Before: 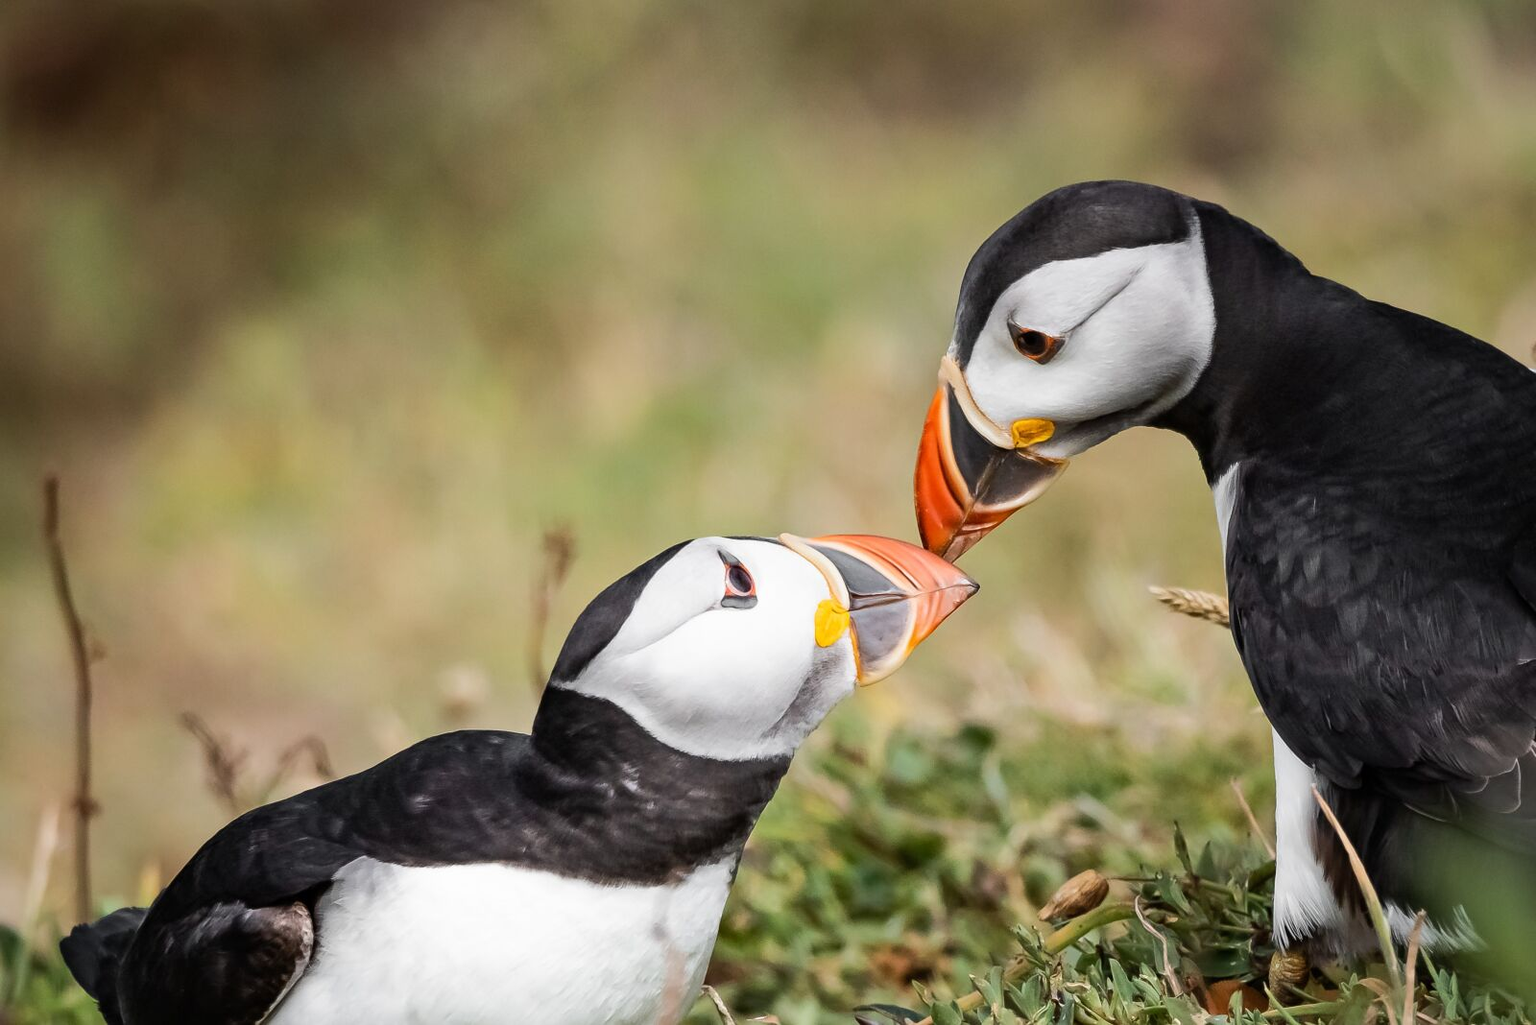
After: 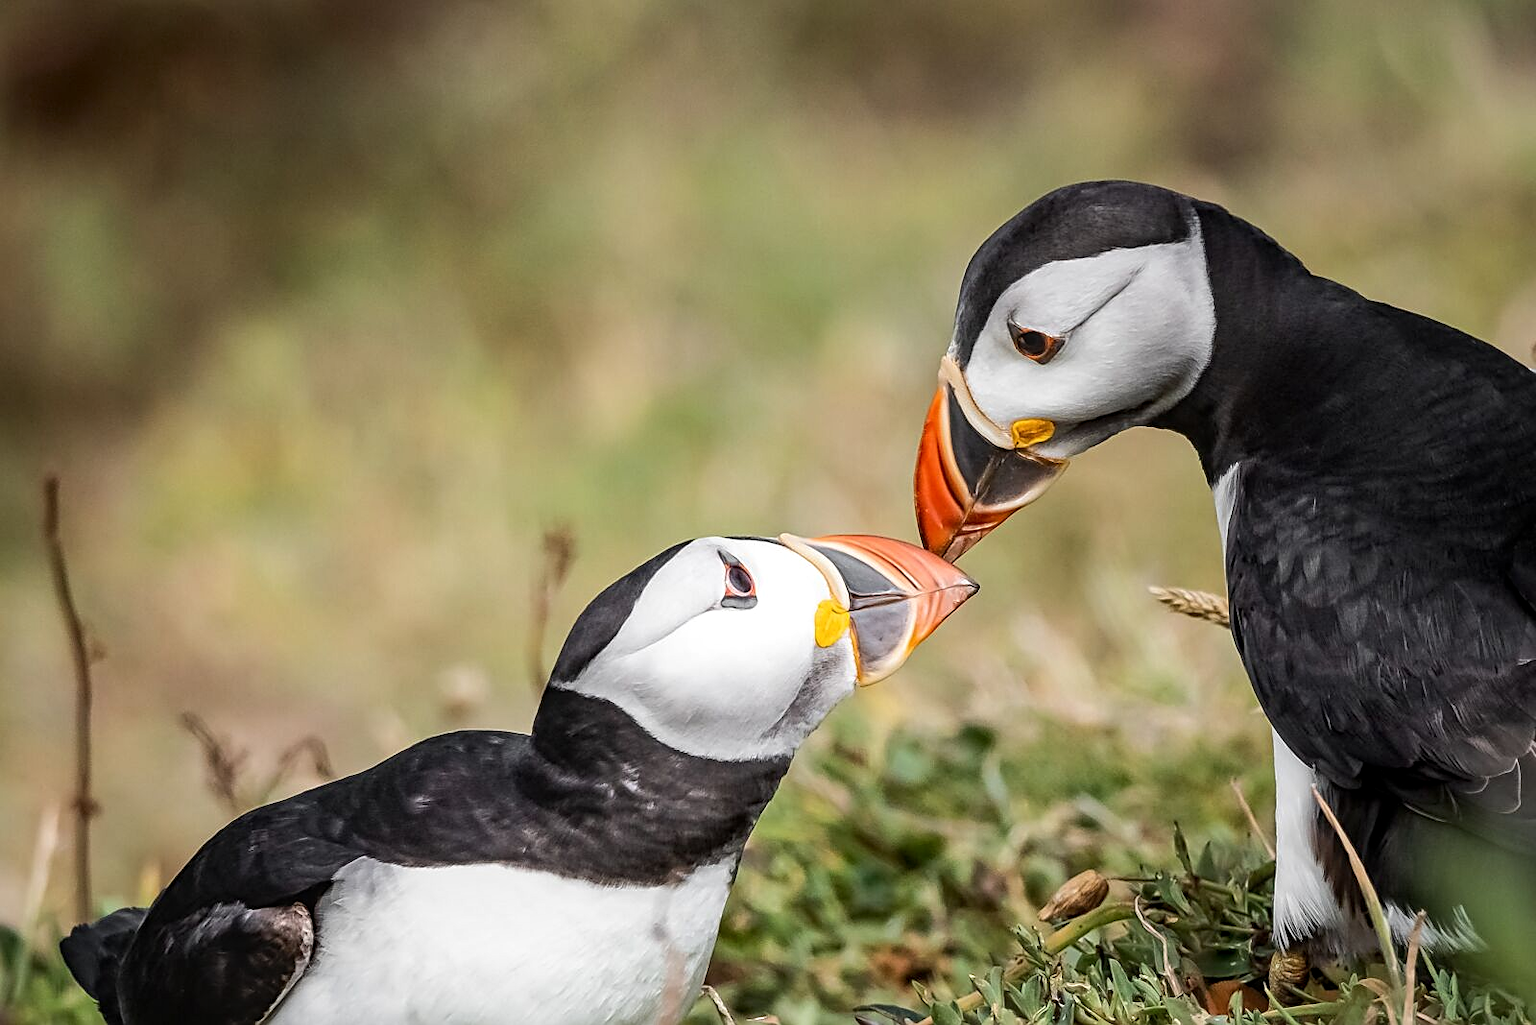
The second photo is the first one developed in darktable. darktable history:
contrast equalizer: octaves 7, y [[0.5, 0.5, 0.478, 0.5, 0.5, 0.5], [0.5 ×6], [0.5 ×6], [0 ×6], [0 ×6]]
local contrast: on, module defaults
sharpen: on, module defaults
